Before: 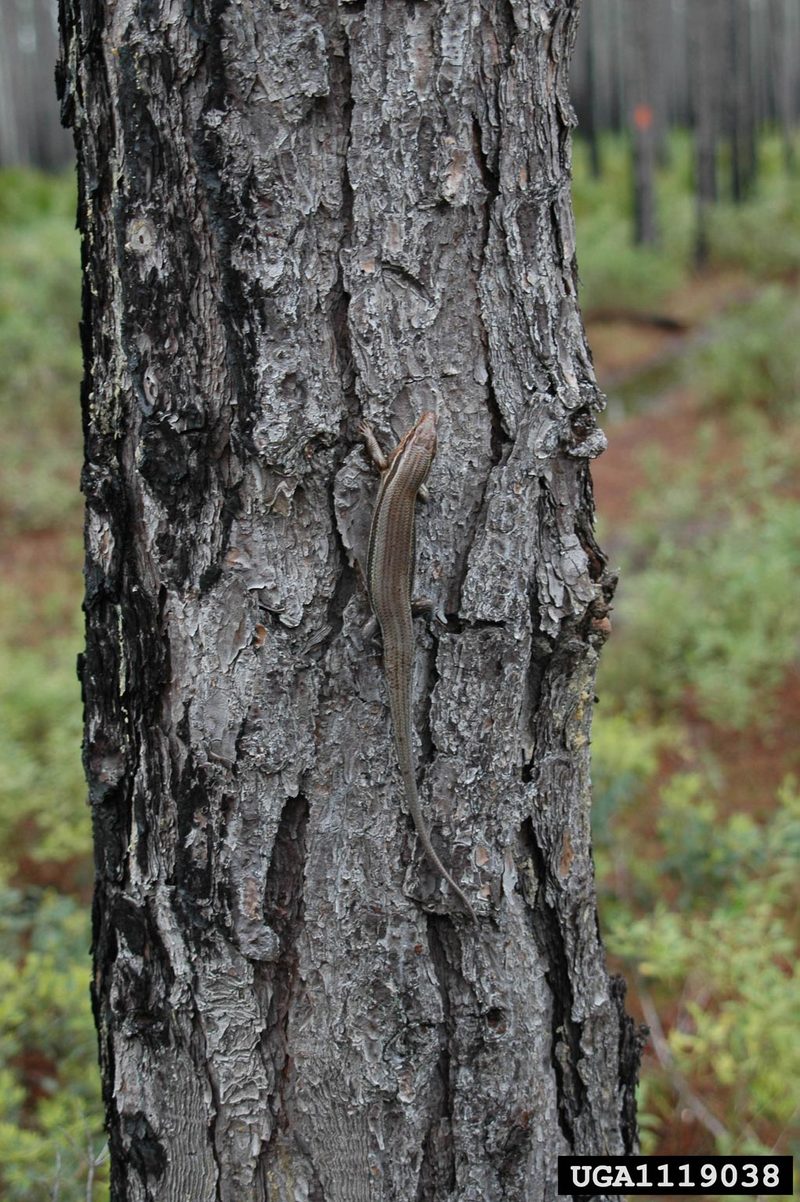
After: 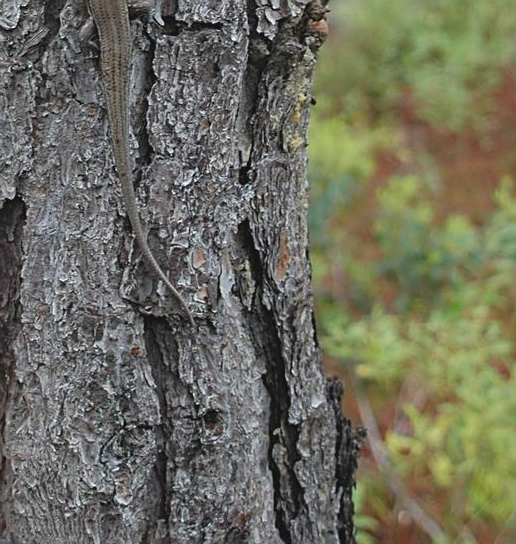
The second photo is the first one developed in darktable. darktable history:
crop and rotate: left 35.43%, top 49.813%, bottom 4.889%
sharpen: on, module defaults
contrast brightness saturation: contrast -0.091, brightness 0.042, saturation 0.075
